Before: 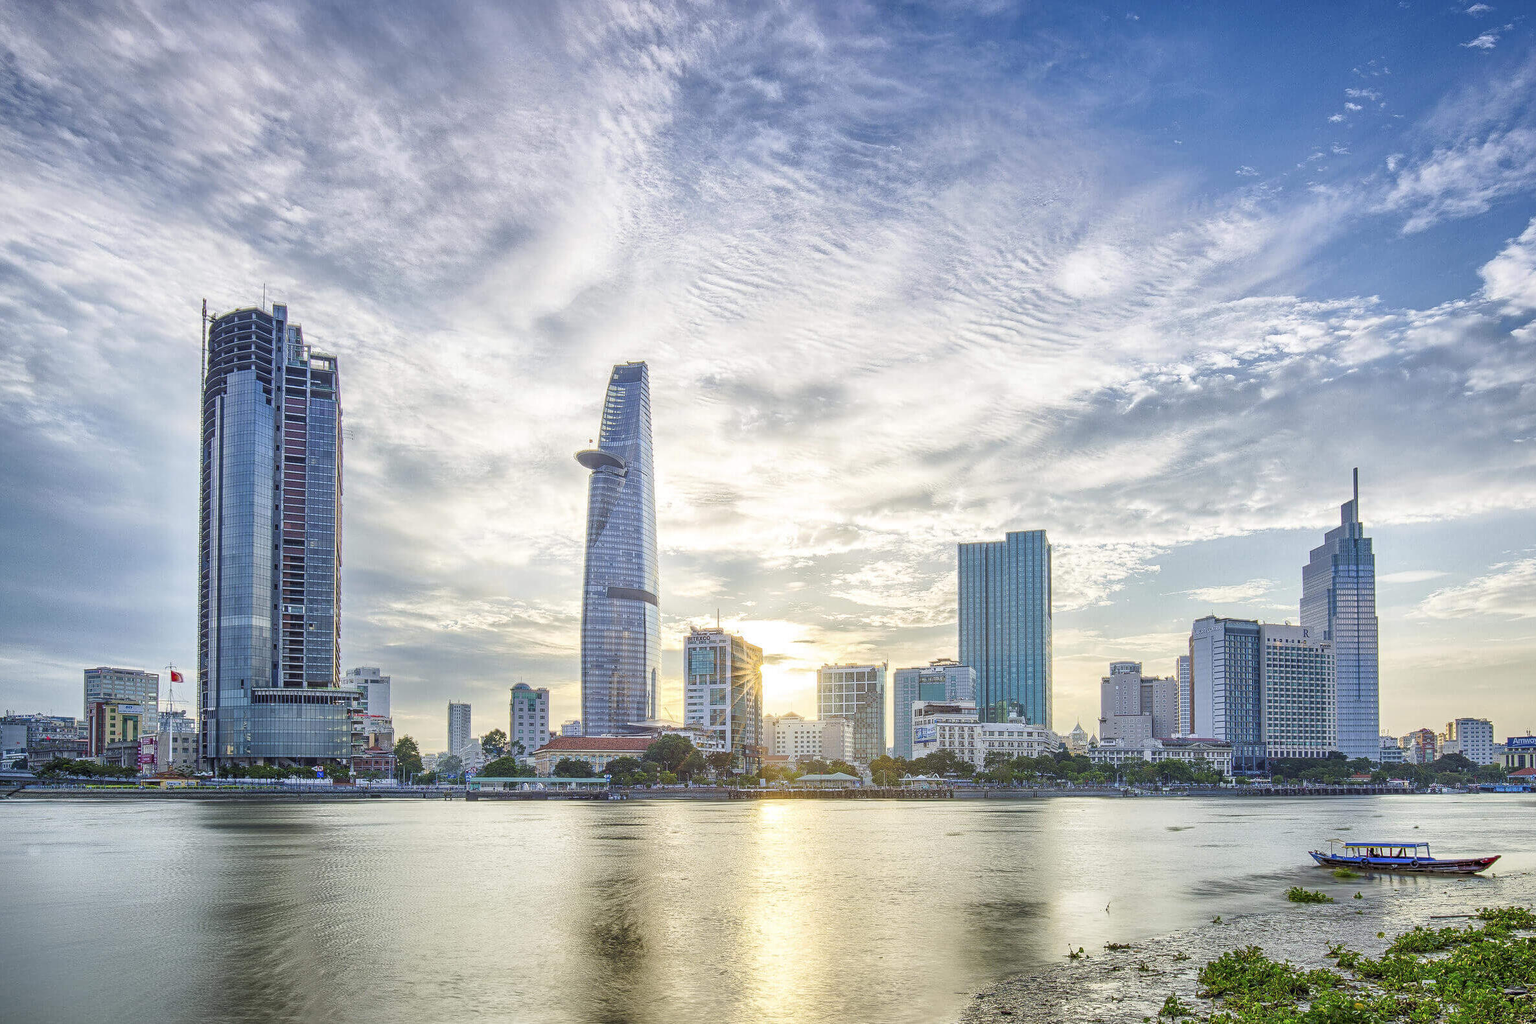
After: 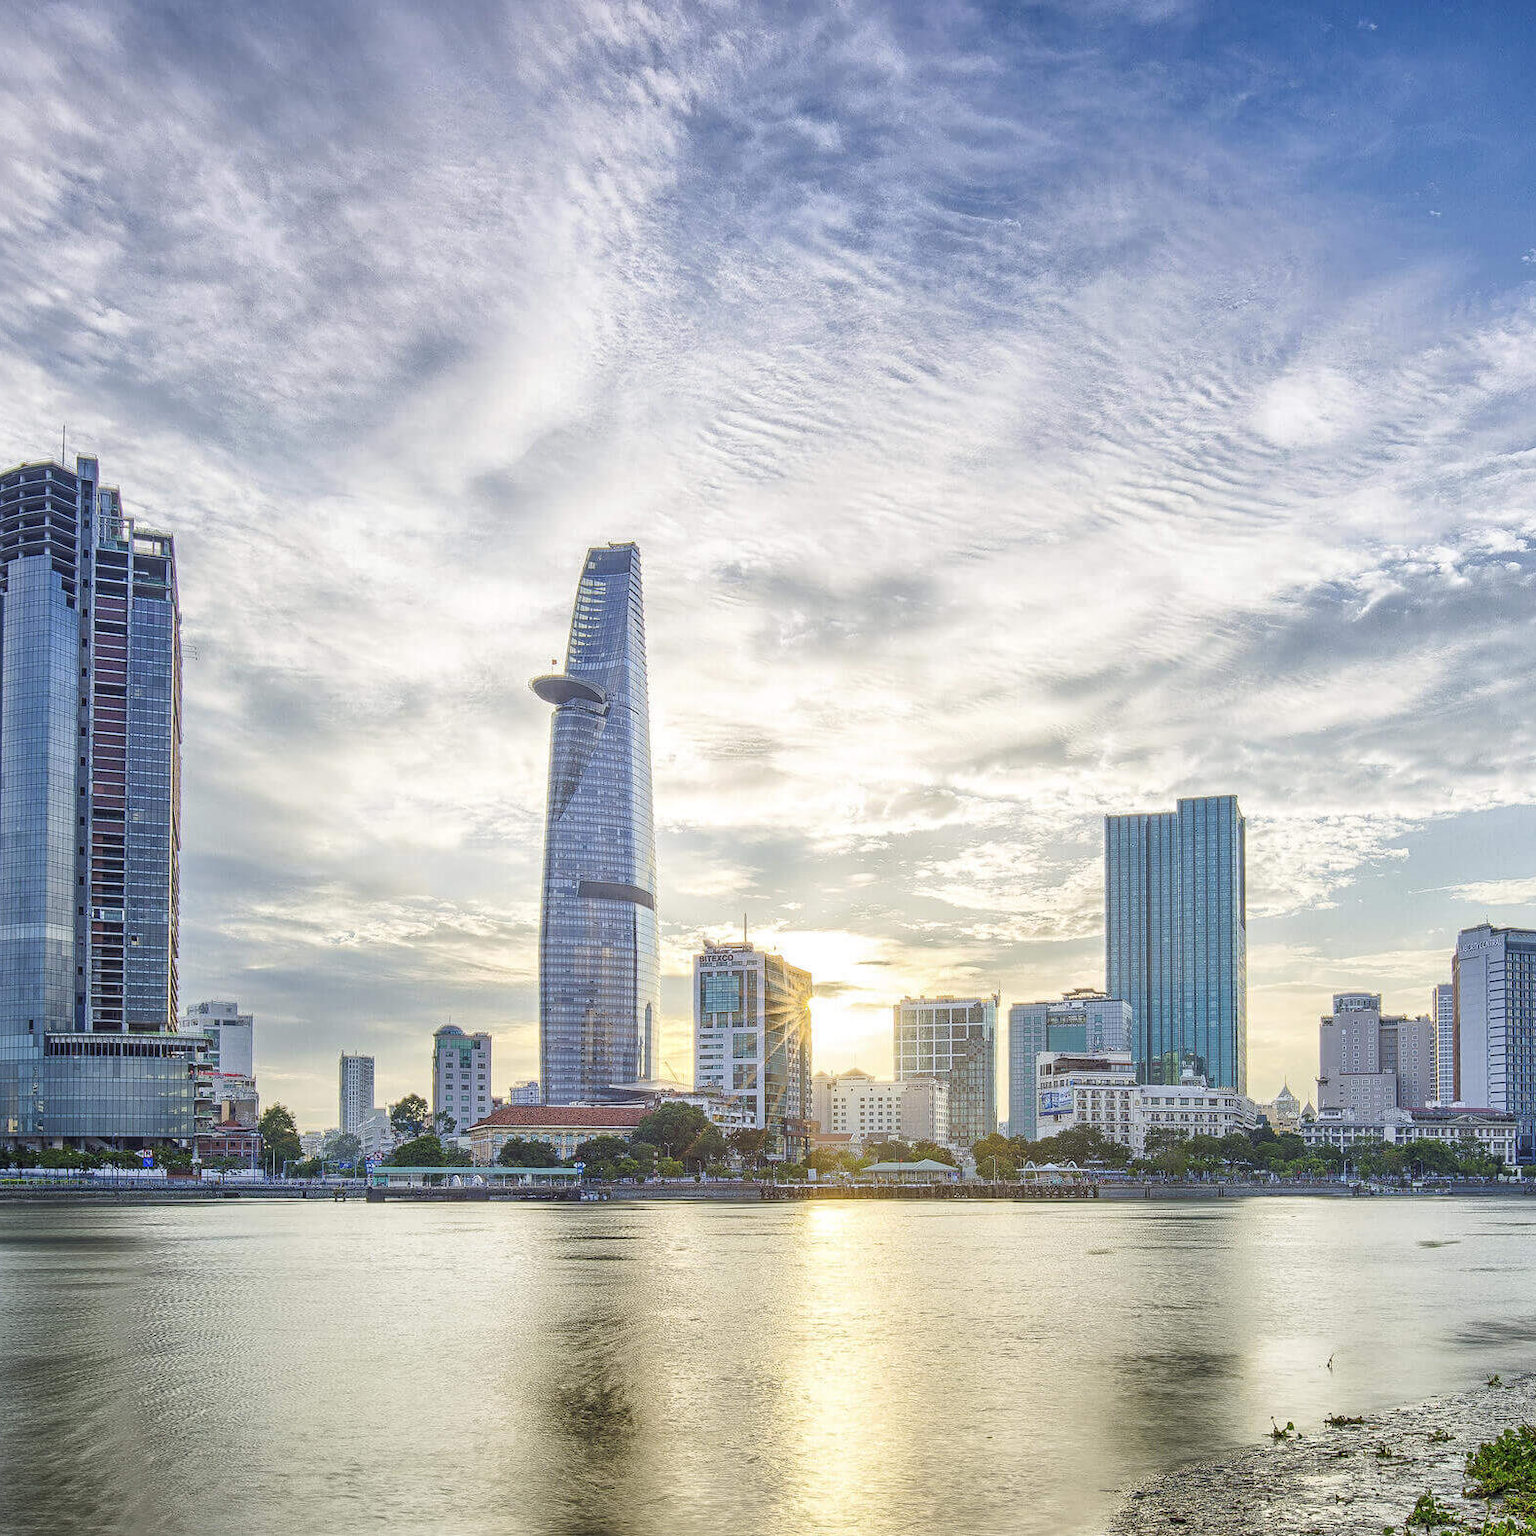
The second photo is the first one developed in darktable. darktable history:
crop and rotate: left 14.436%, right 18.898%
tone equalizer: on, module defaults
